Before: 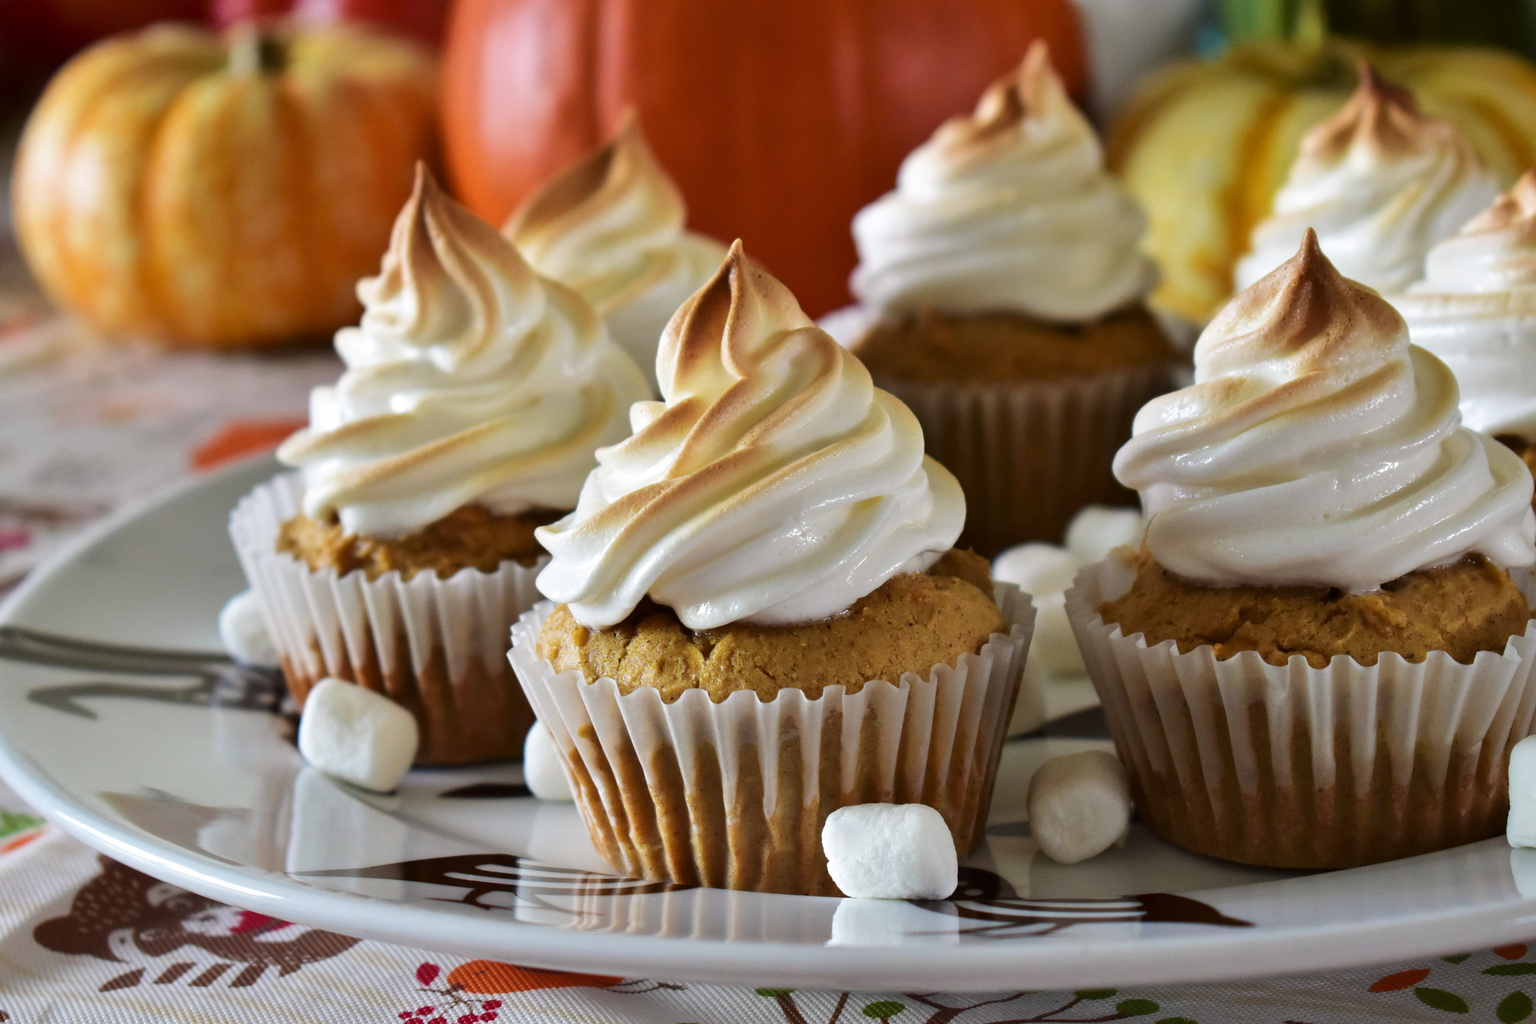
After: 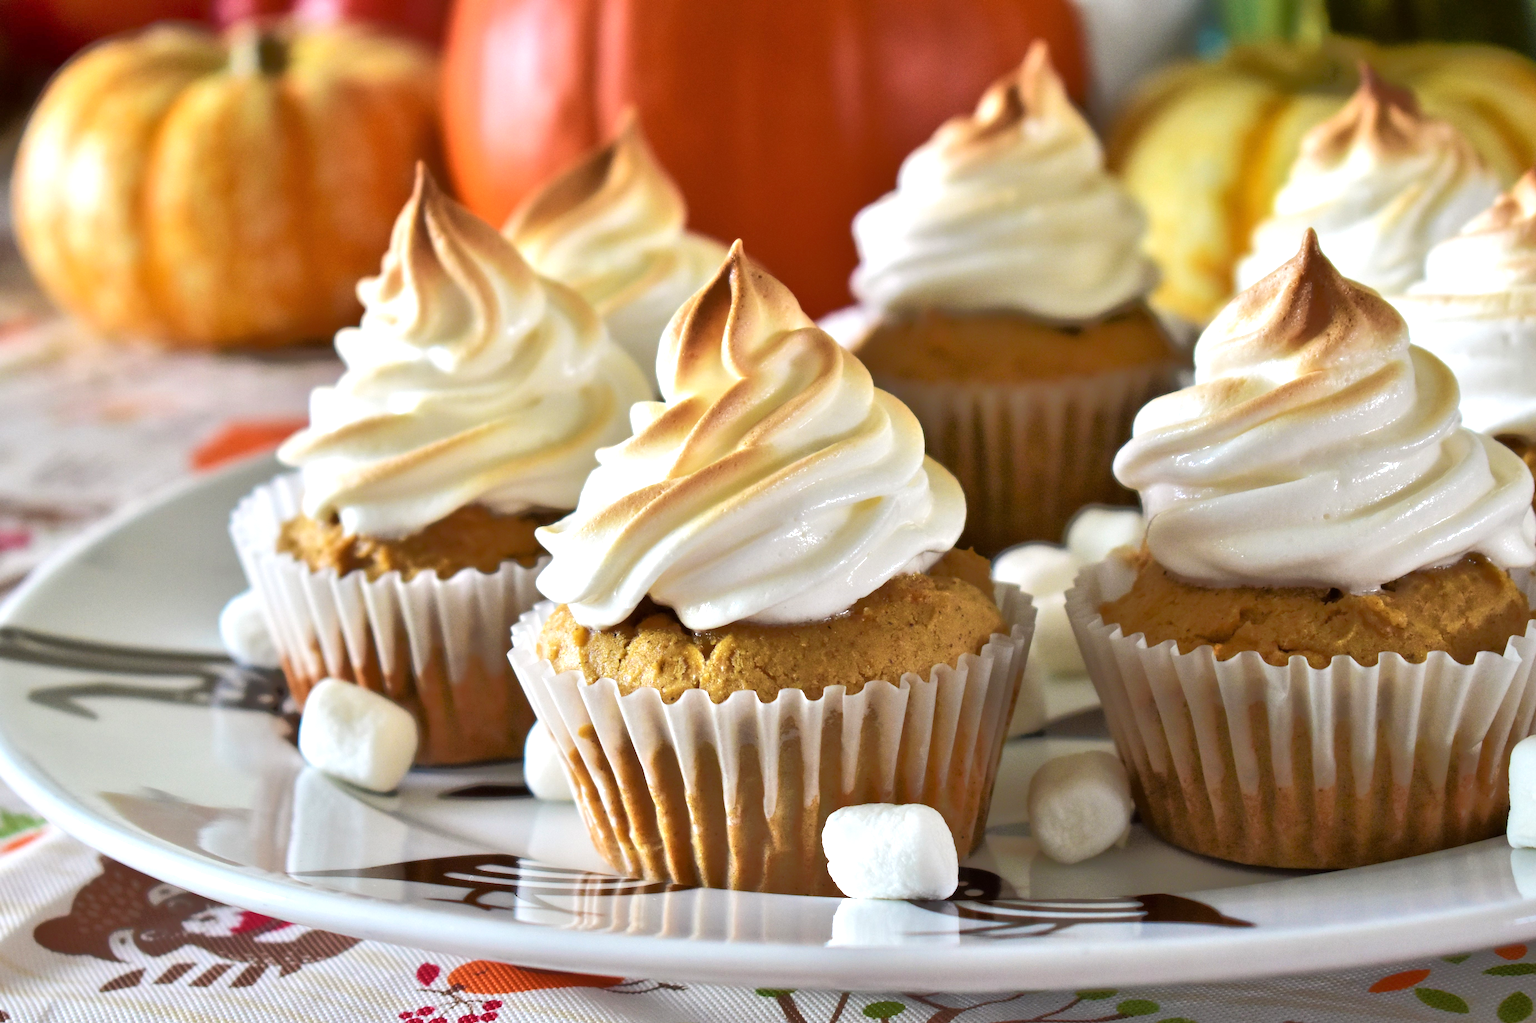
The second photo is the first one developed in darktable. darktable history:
tone equalizer: -8 EV -0.528 EV, -7 EV -0.319 EV, -6 EV -0.083 EV, -5 EV 0.413 EV, -4 EV 0.985 EV, -3 EV 0.791 EV, -2 EV -0.01 EV, -1 EV 0.14 EV, +0 EV -0.012 EV, smoothing 1
exposure: exposure 0.6 EV, compensate highlight preservation false
